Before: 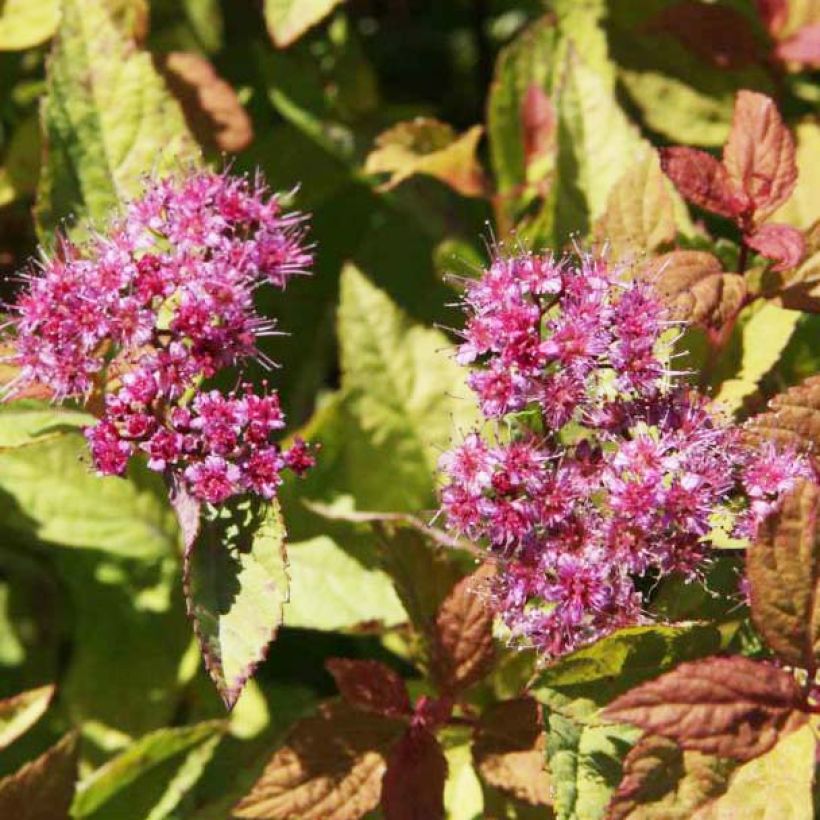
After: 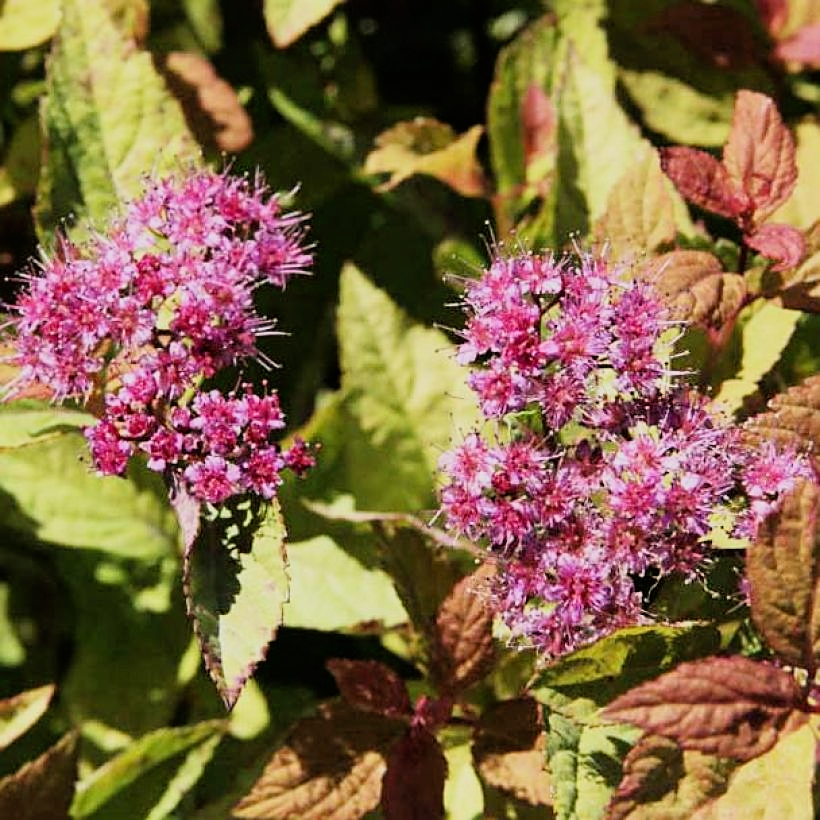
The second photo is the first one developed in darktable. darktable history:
sharpen: on, module defaults
filmic rgb: black relative exposure -11.88 EV, white relative exposure 5.43 EV, threshold 3 EV, hardness 4.49, latitude 50%, contrast 1.14, color science v5 (2021), contrast in shadows safe, contrast in highlights safe, enable highlight reconstruction true
